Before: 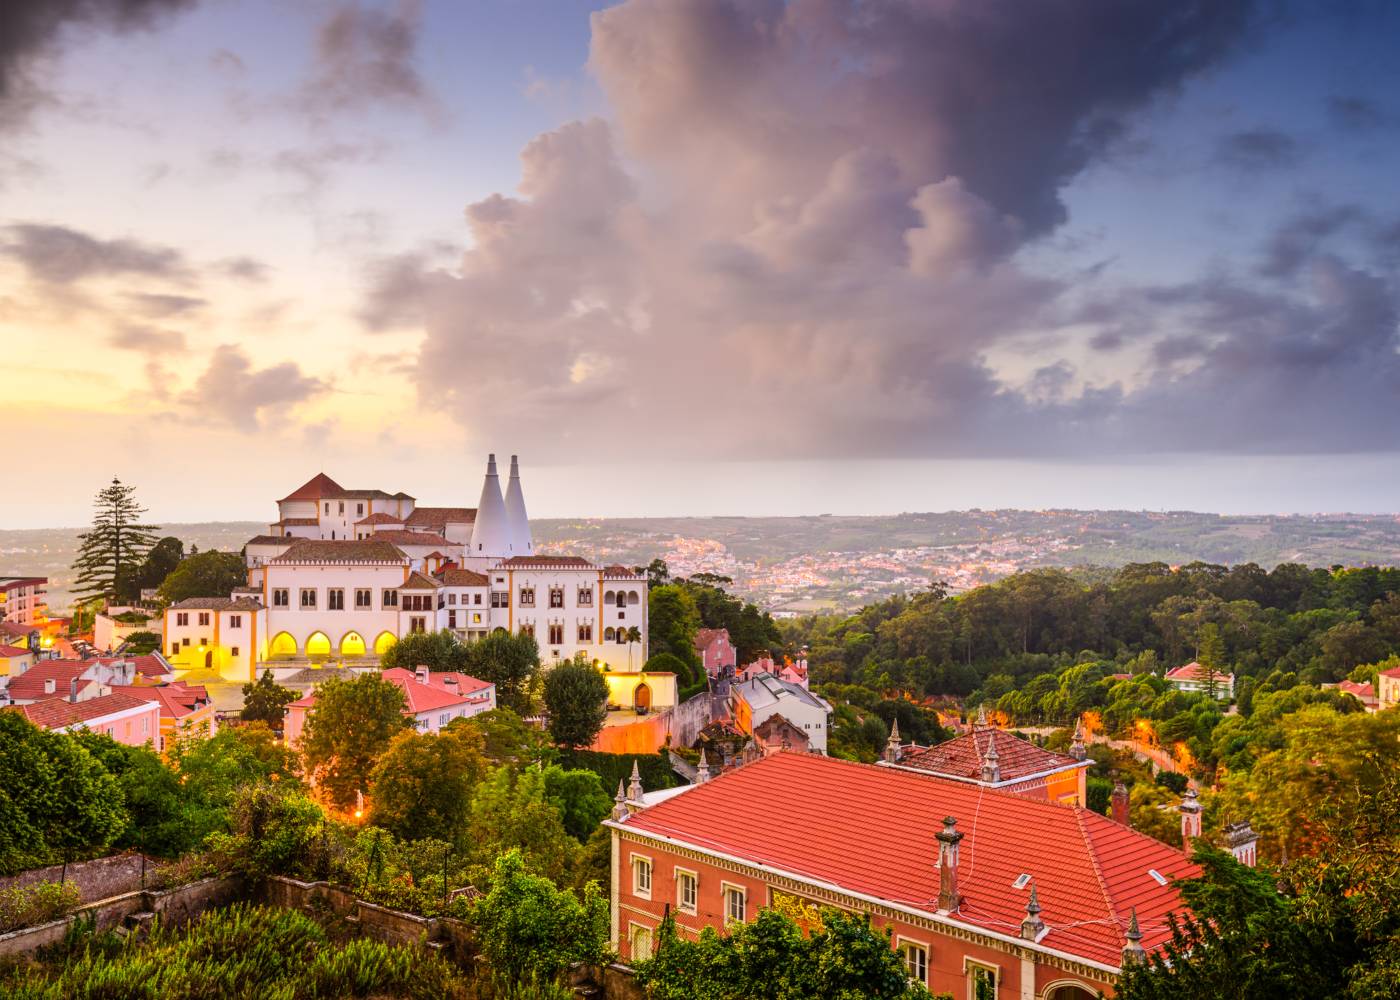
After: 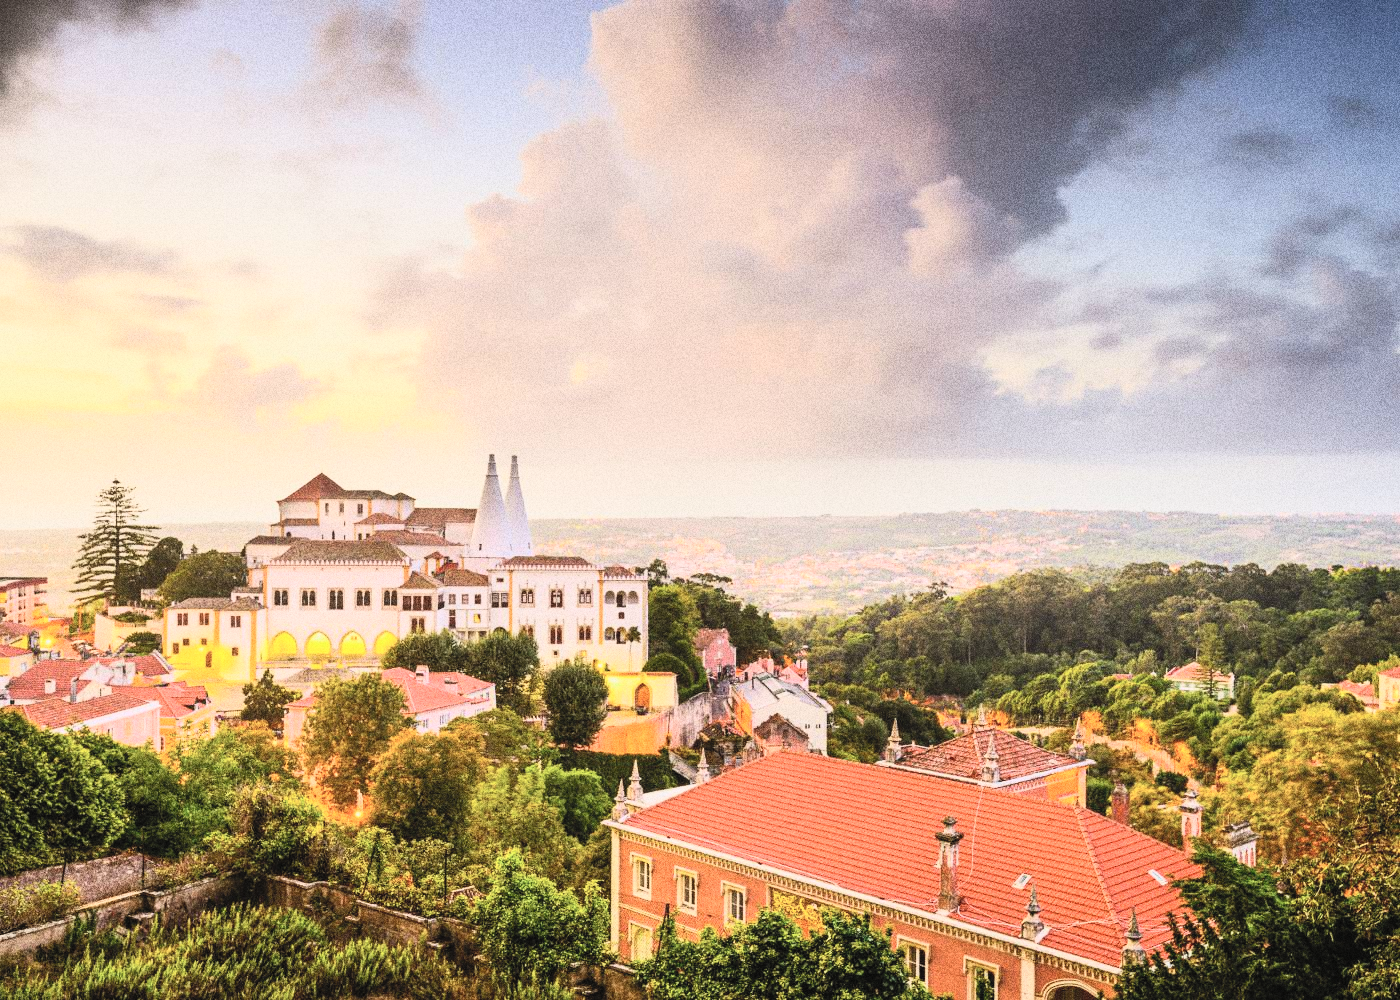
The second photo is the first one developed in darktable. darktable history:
grain: coarseness 10.62 ISO, strength 55.56%
color balance: mode lift, gamma, gain (sRGB), lift [1.04, 1, 1, 0.97], gamma [1.01, 1, 1, 0.97], gain [0.96, 1, 1, 0.97]
filmic rgb: black relative exposure -7.65 EV, white relative exposure 4.56 EV, hardness 3.61, color science v6 (2022)
contrast brightness saturation: contrast 0.39, brightness 0.53
